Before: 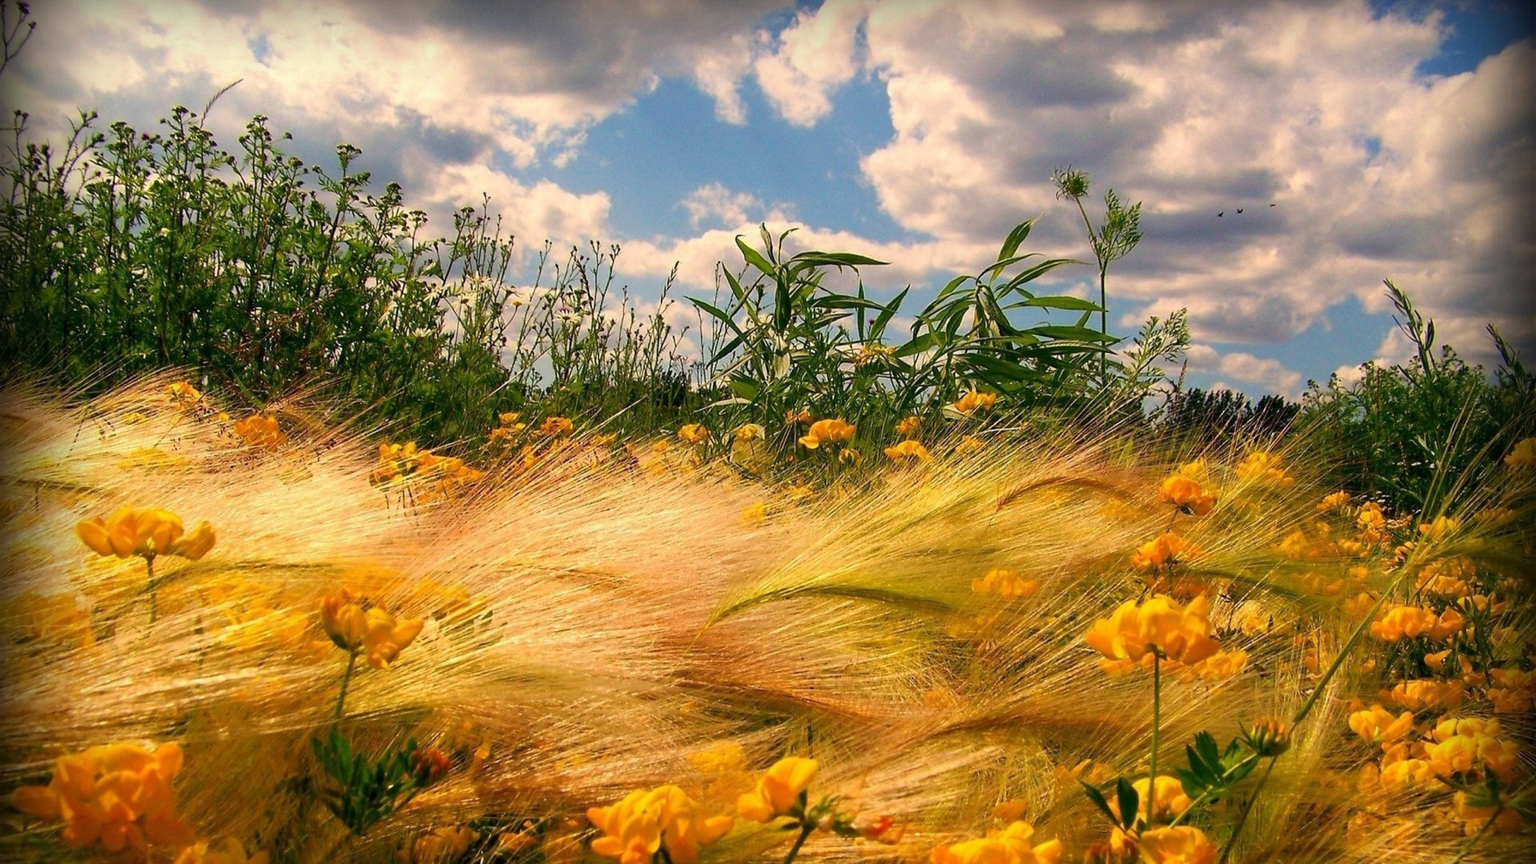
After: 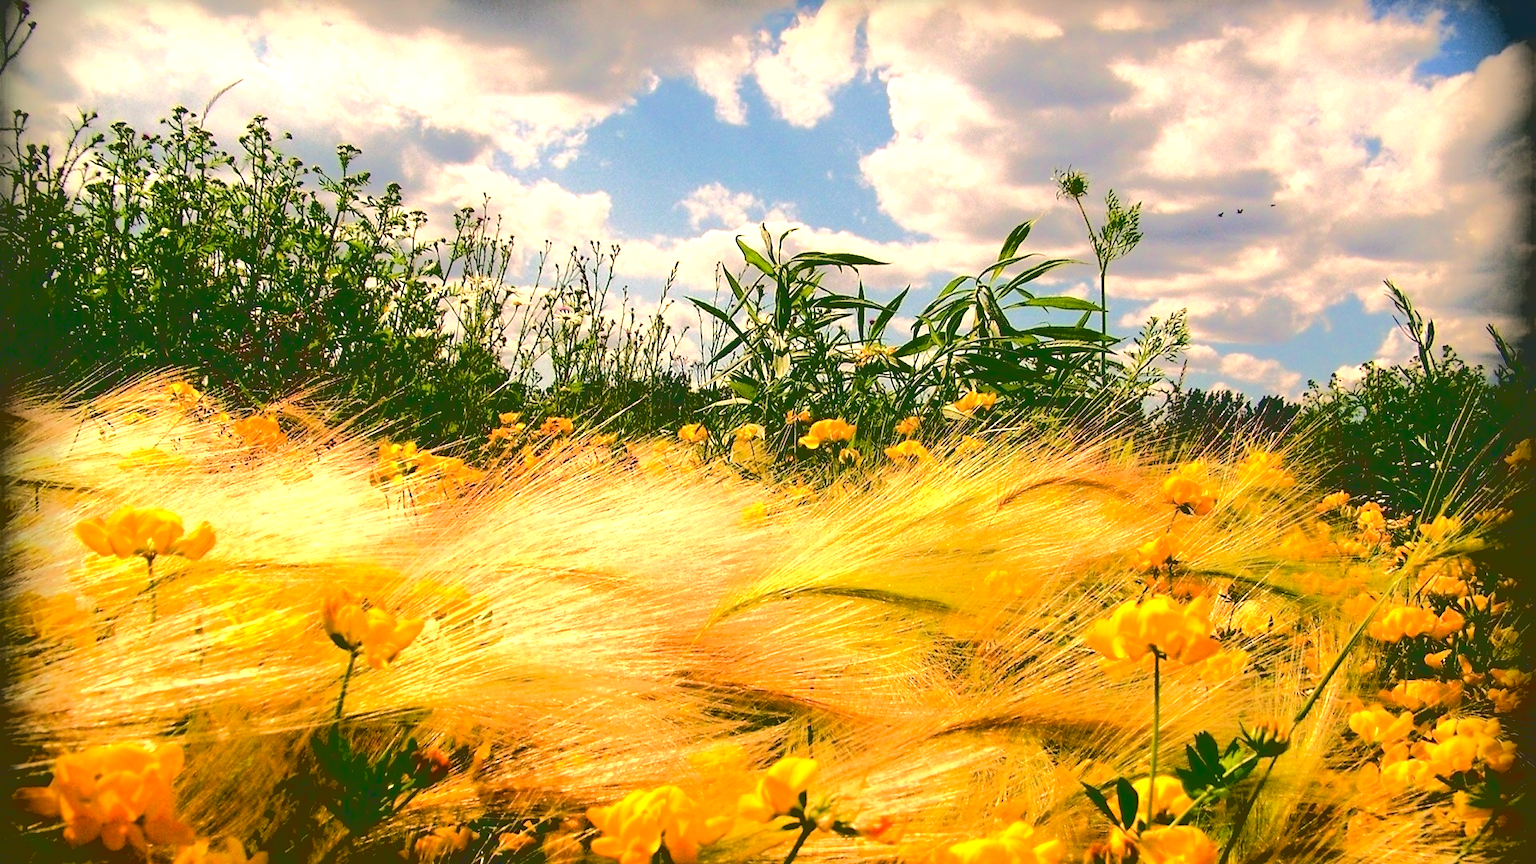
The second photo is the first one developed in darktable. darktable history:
color correction: highlights a* 4.02, highlights b* 4.98, shadows a* -7.55, shadows b* 4.98
base curve: curves: ch0 [(0.065, 0.026) (0.236, 0.358) (0.53, 0.546) (0.777, 0.841) (0.924, 0.992)], preserve colors average RGB
exposure: black level correction 0, exposure 0.7 EV, compensate exposure bias true, compensate highlight preservation false
